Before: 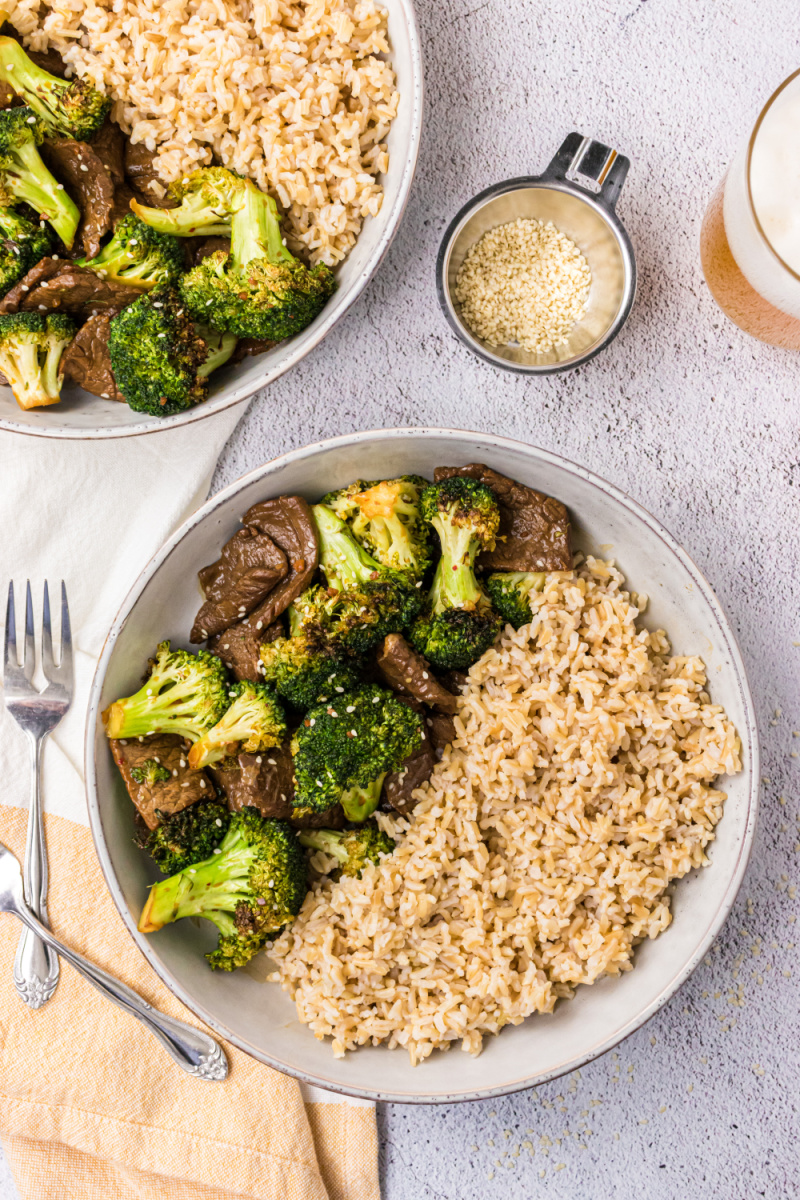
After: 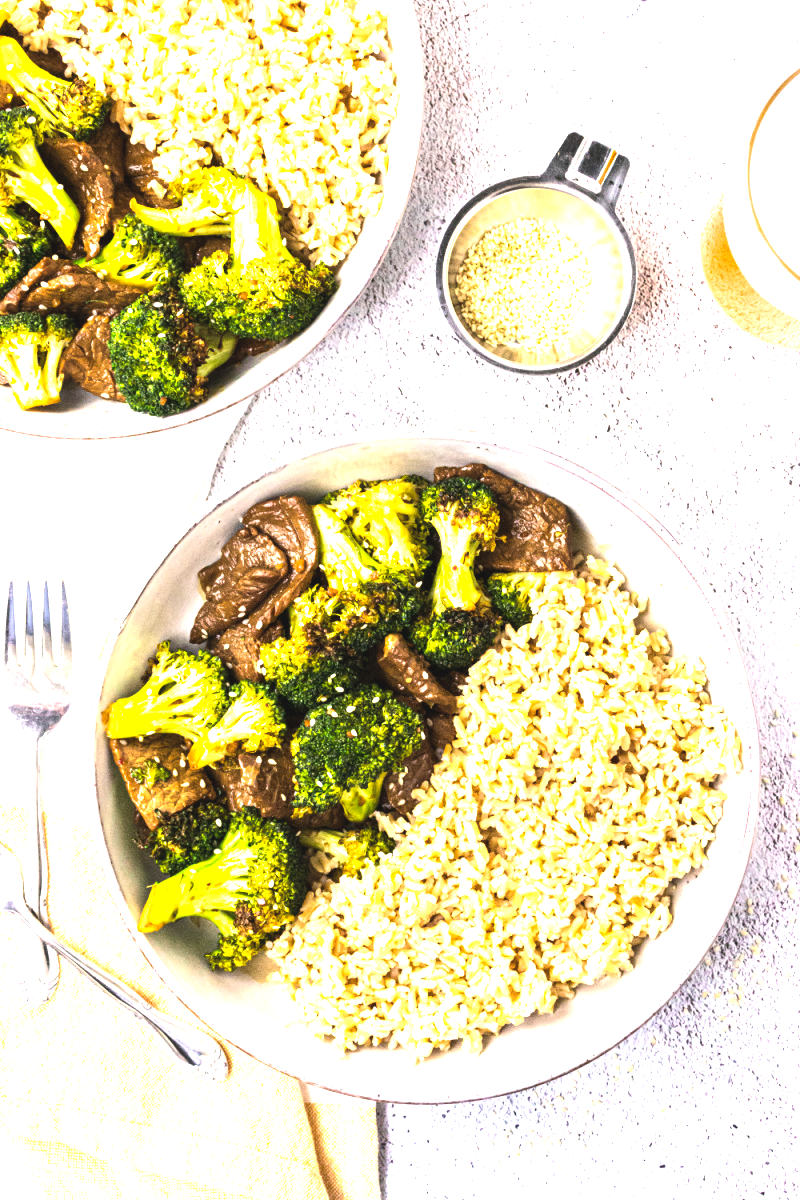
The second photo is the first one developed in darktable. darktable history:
color balance rgb: perceptual brilliance grading › highlights 14.29%, perceptual brilliance grading › mid-tones -5.92%, perceptual brilliance grading › shadows -26.83%, global vibrance 31.18%
exposure: exposure 1 EV, compensate highlight preservation false
color balance: lift [1.007, 1, 1, 1], gamma [1.097, 1, 1, 1]
grain: on, module defaults
